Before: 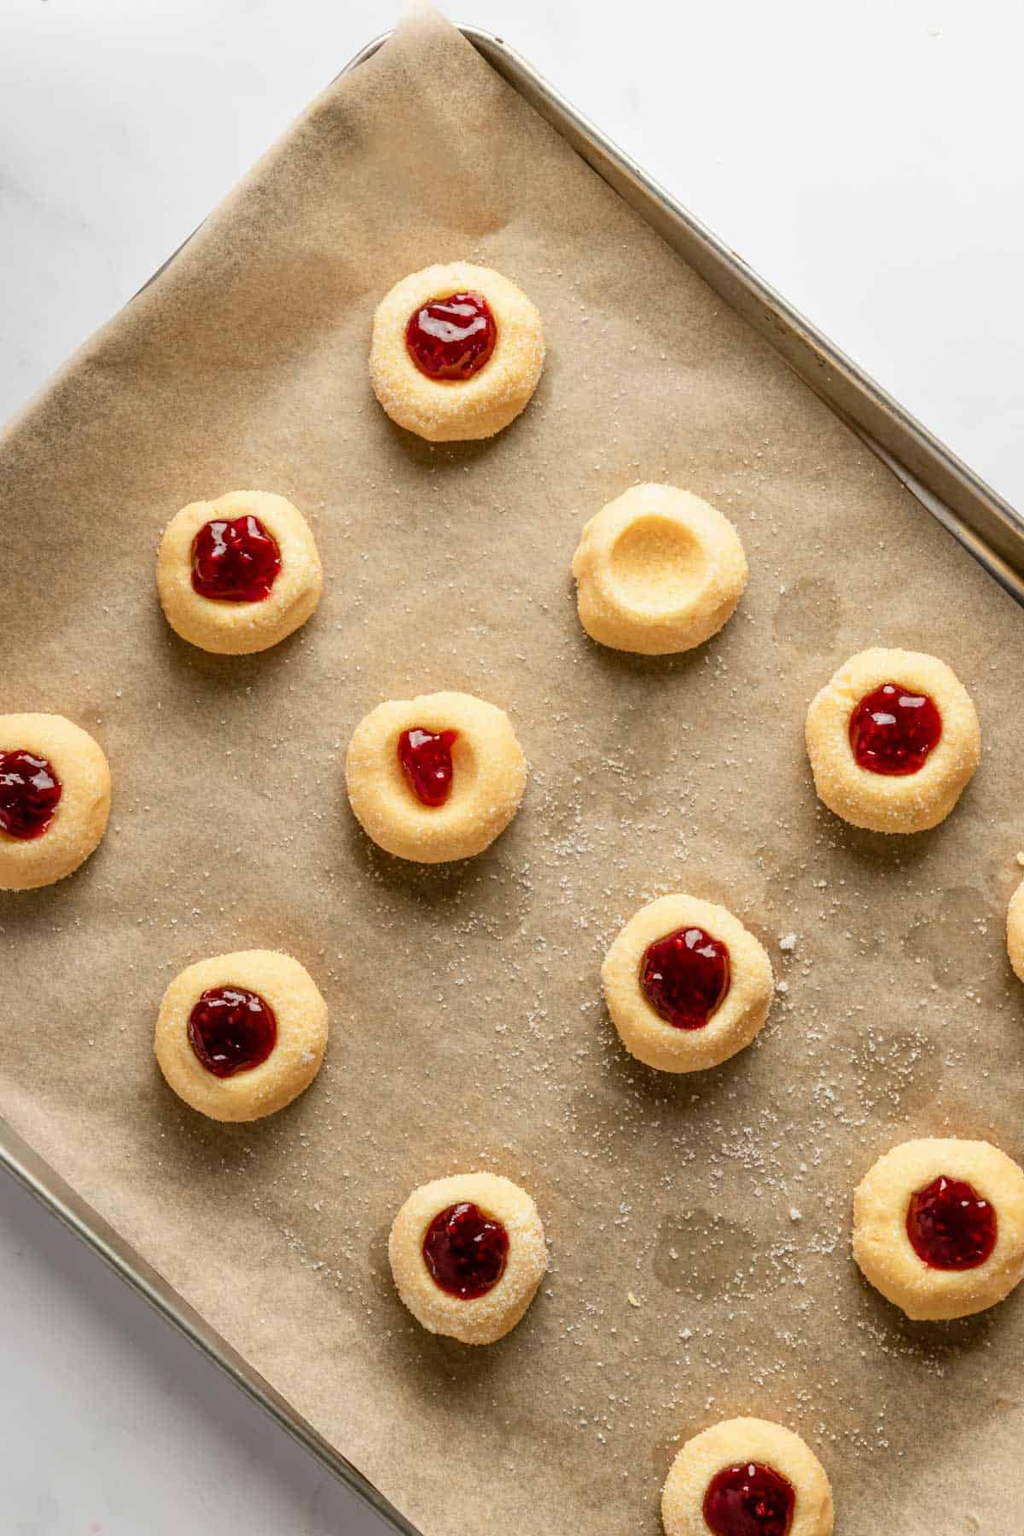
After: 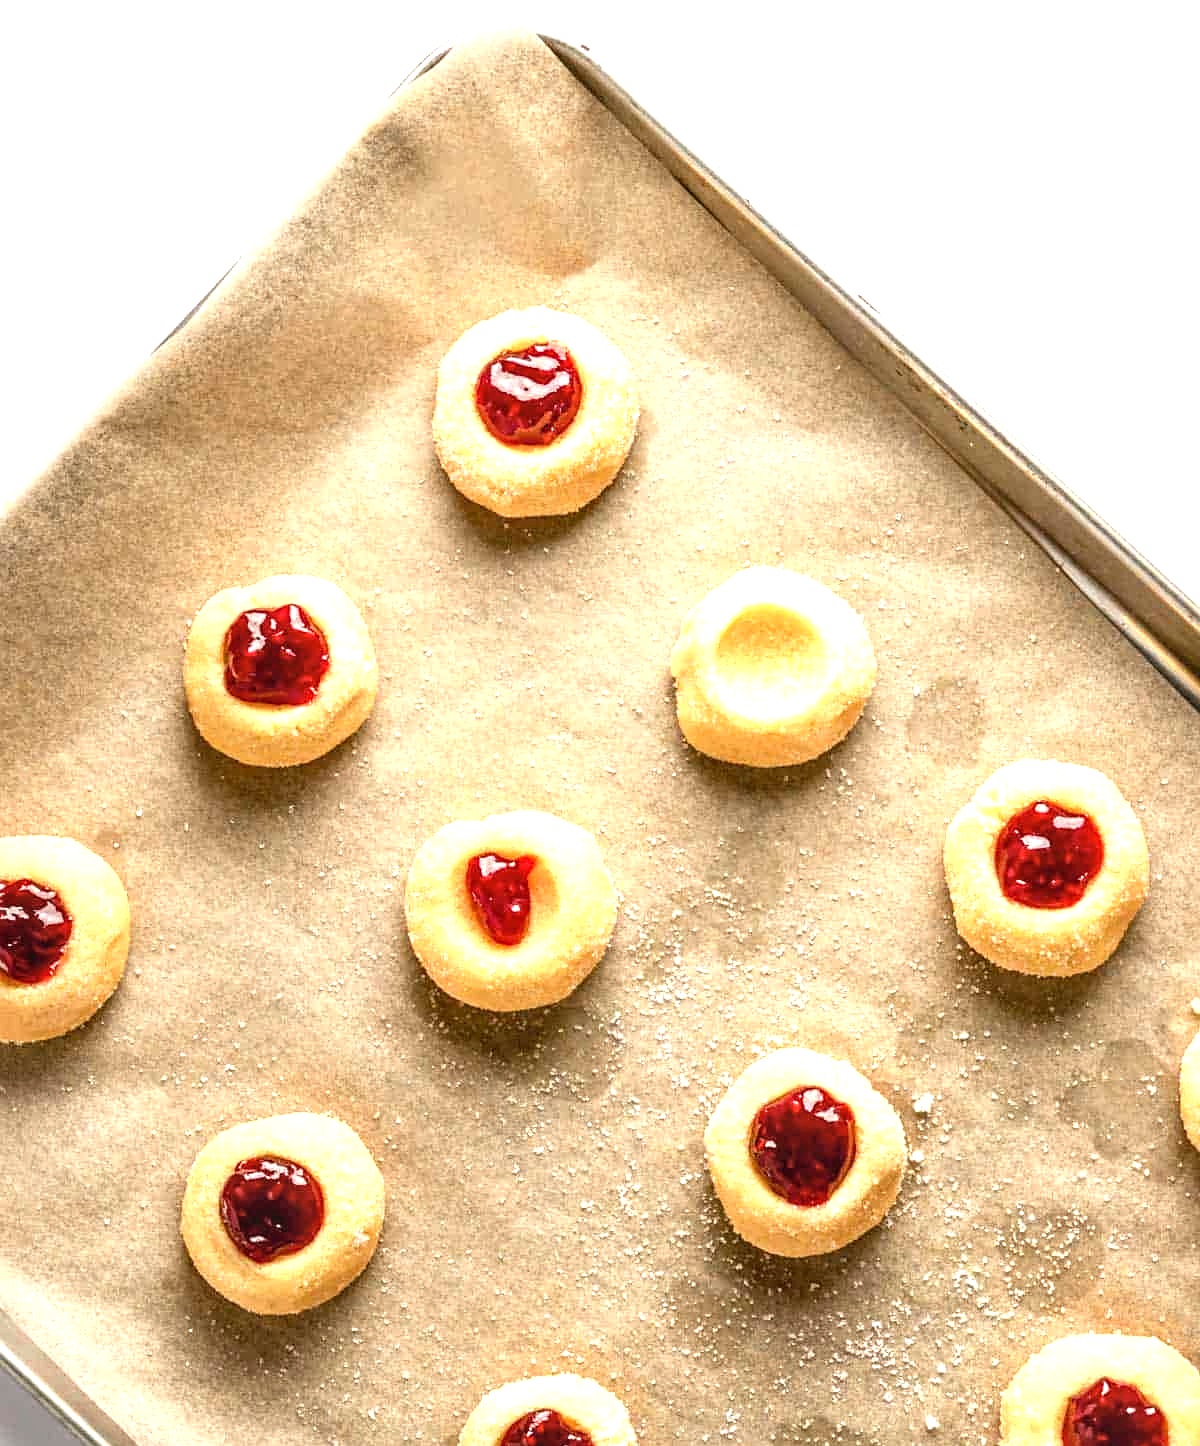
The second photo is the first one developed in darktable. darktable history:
exposure: exposure 0.927 EV, compensate highlight preservation false
sharpen: radius 1.828, amount 0.39, threshold 1.718
local contrast: on, module defaults
crop: bottom 19.641%
